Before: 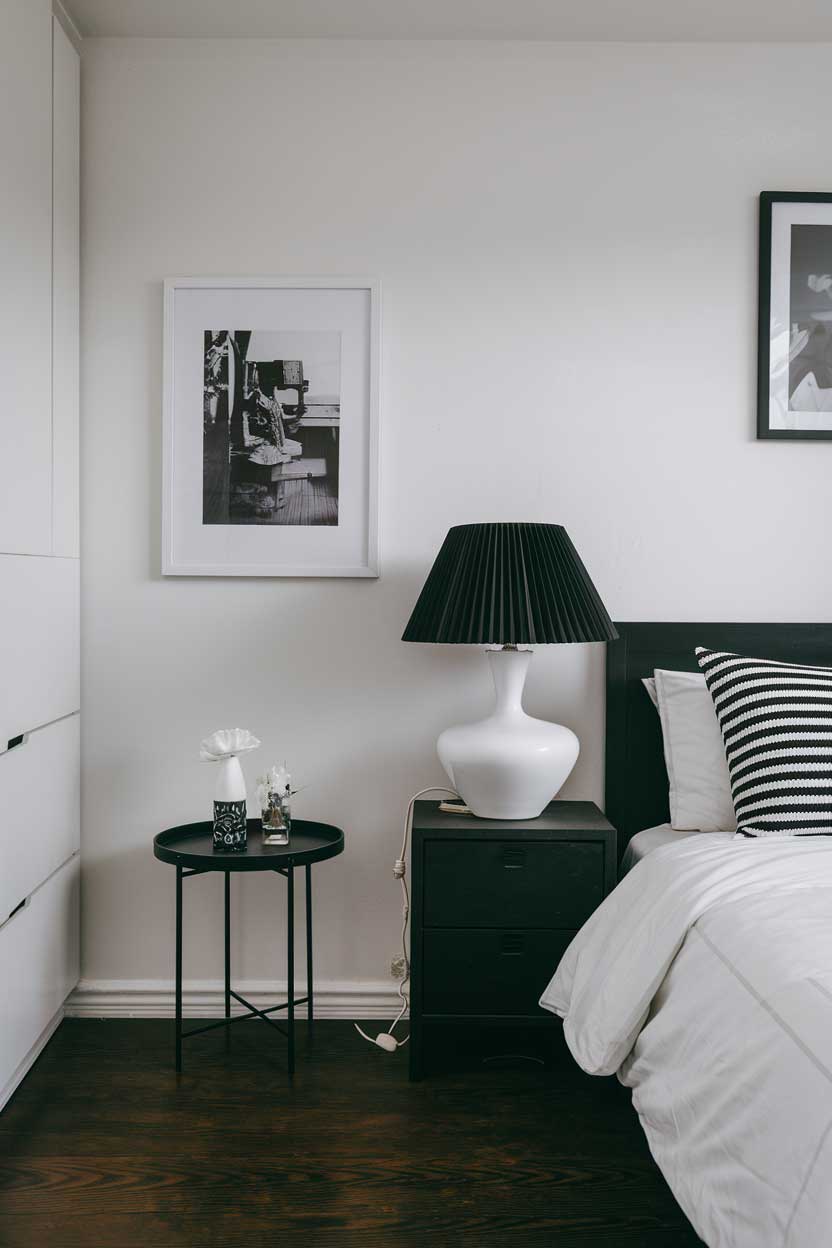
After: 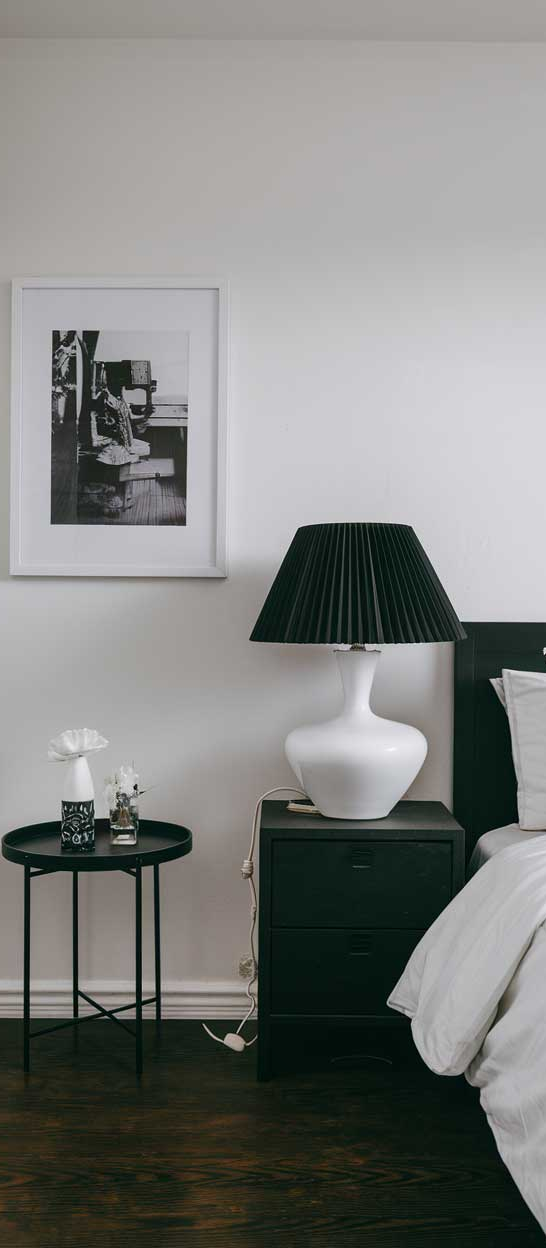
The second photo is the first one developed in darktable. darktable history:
crop and rotate: left 18.389%, right 15.978%
local contrast: mode bilateral grid, contrast 15, coarseness 35, detail 104%, midtone range 0.2
